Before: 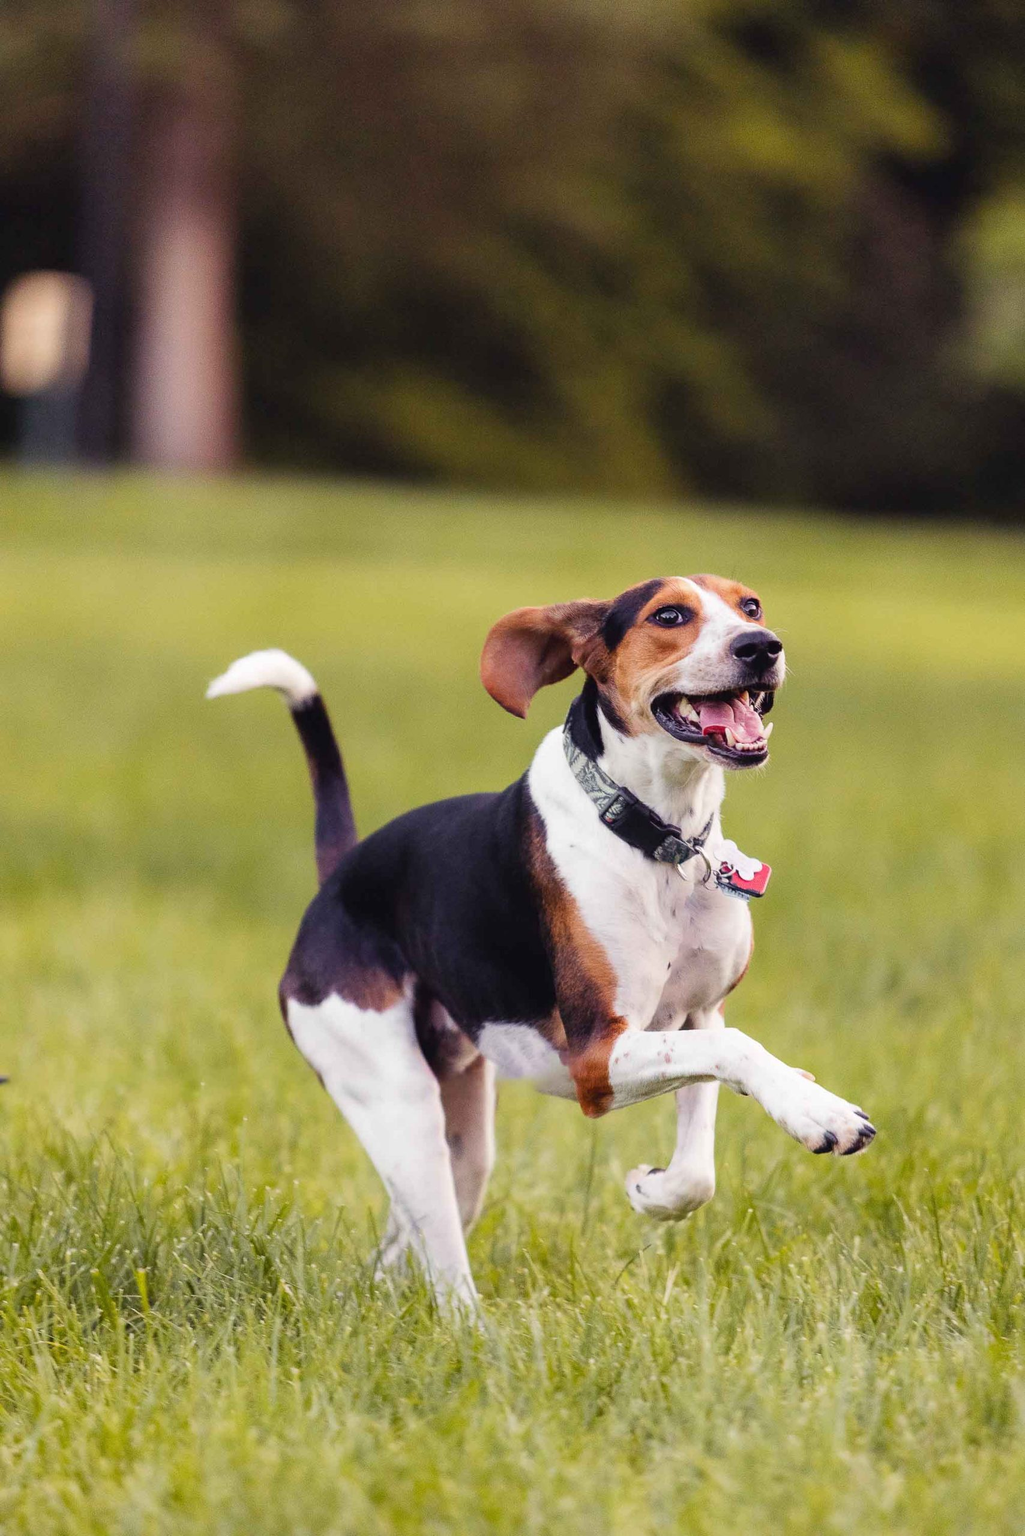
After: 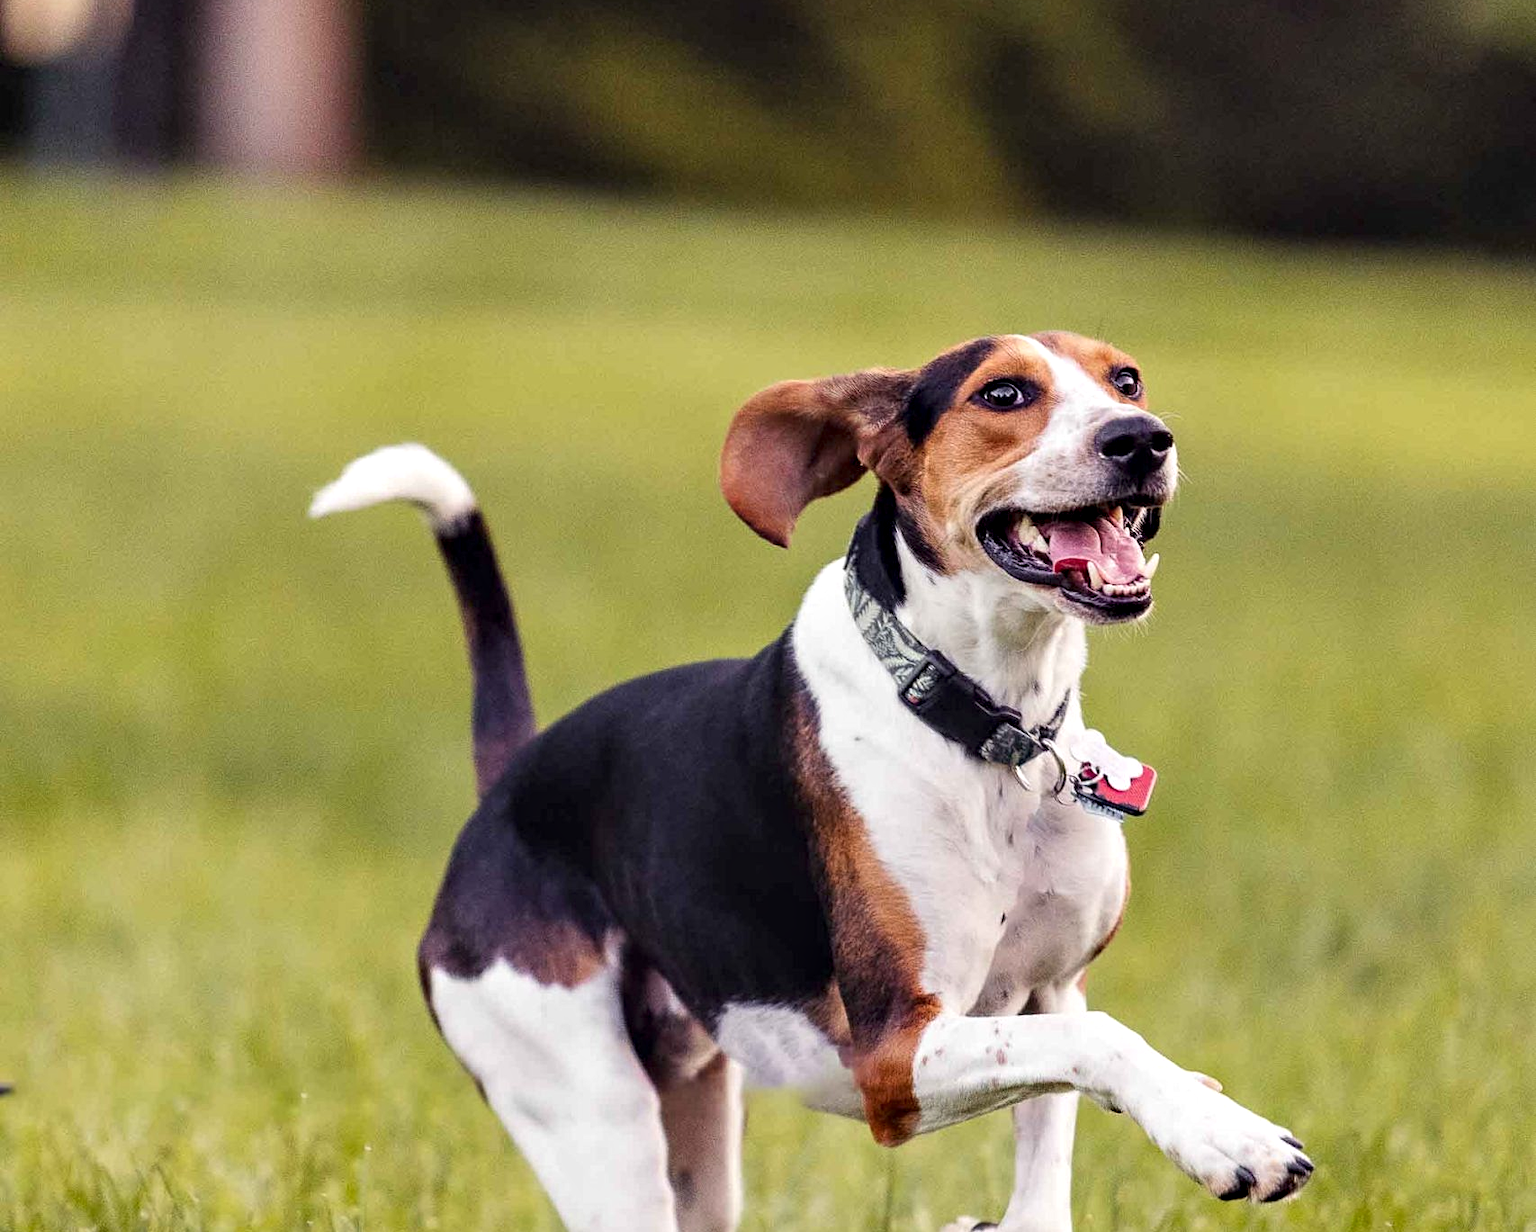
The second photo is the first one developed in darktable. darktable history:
crop and rotate: top 23.043%, bottom 23.437%
contrast equalizer: y [[0.51, 0.537, 0.559, 0.574, 0.599, 0.618], [0.5 ×6], [0.5 ×6], [0 ×6], [0 ×6]]
